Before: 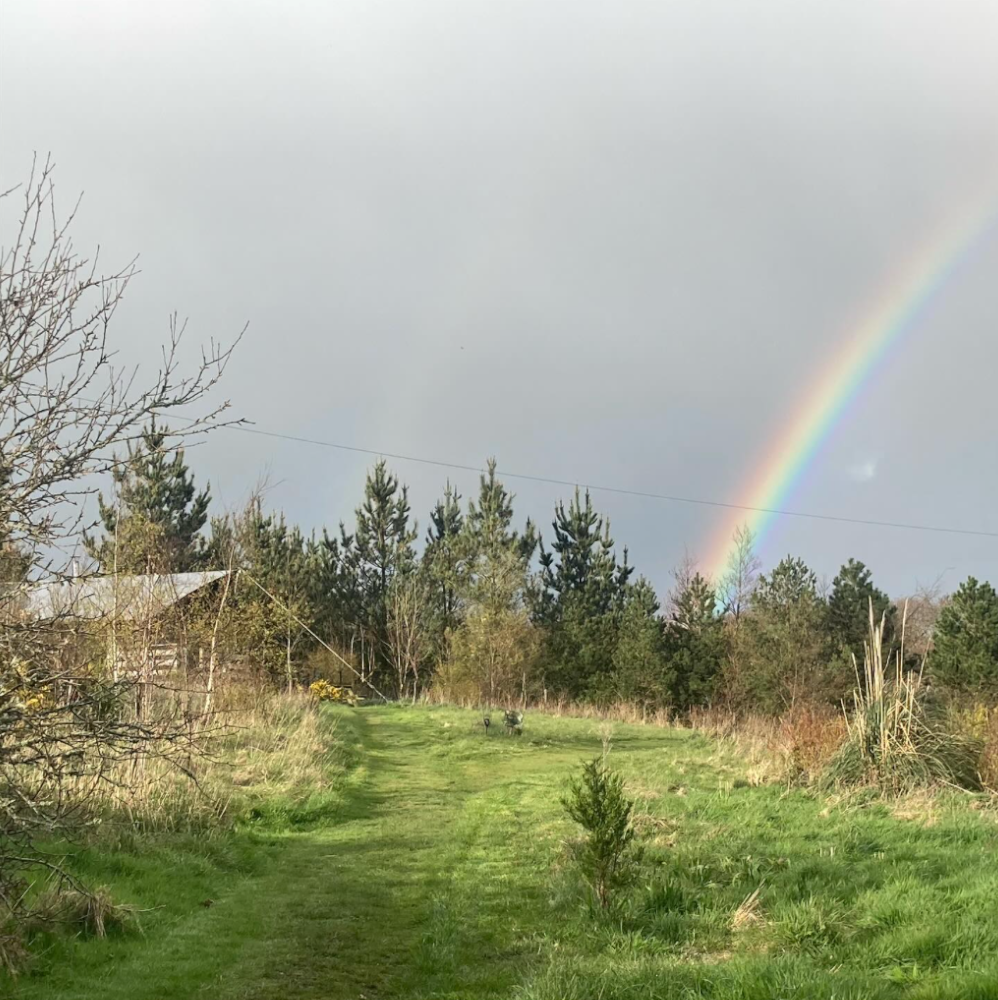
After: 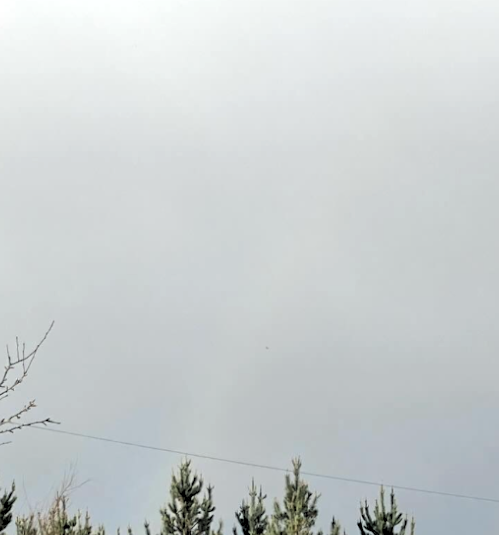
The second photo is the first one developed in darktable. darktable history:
crop: left 19.556%, right 30.401%, bottom 46.458%
rgb levels: levels [[0.034, 0.472, 0.904], [0, 0.5, 1], [0, 0.5, 1]]
